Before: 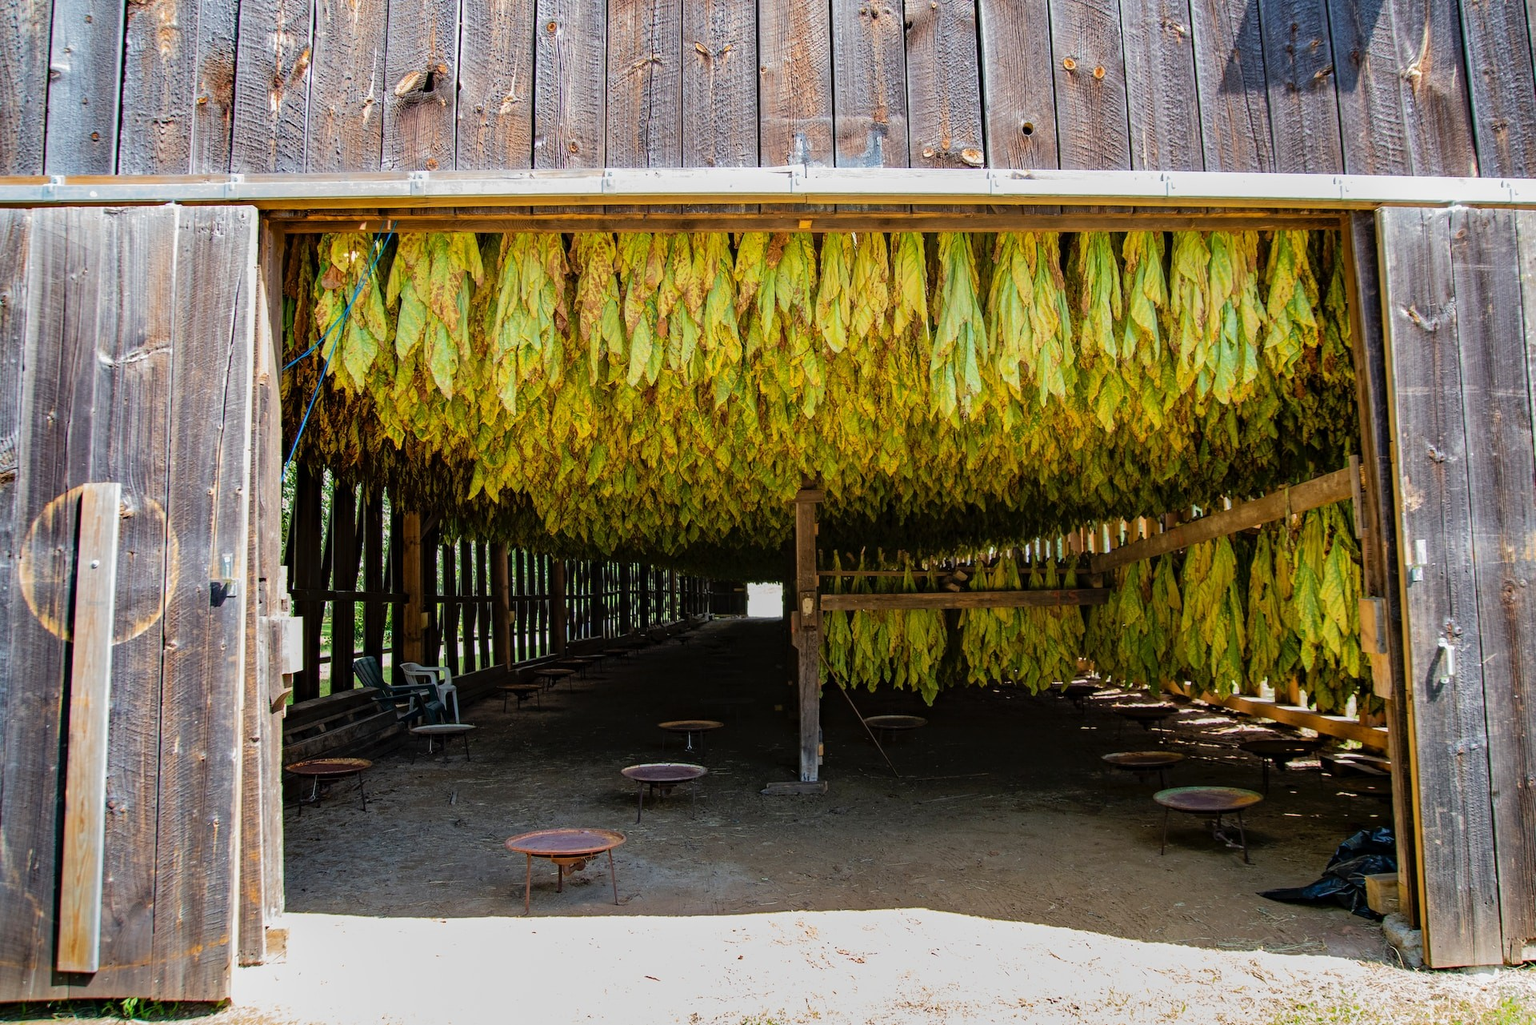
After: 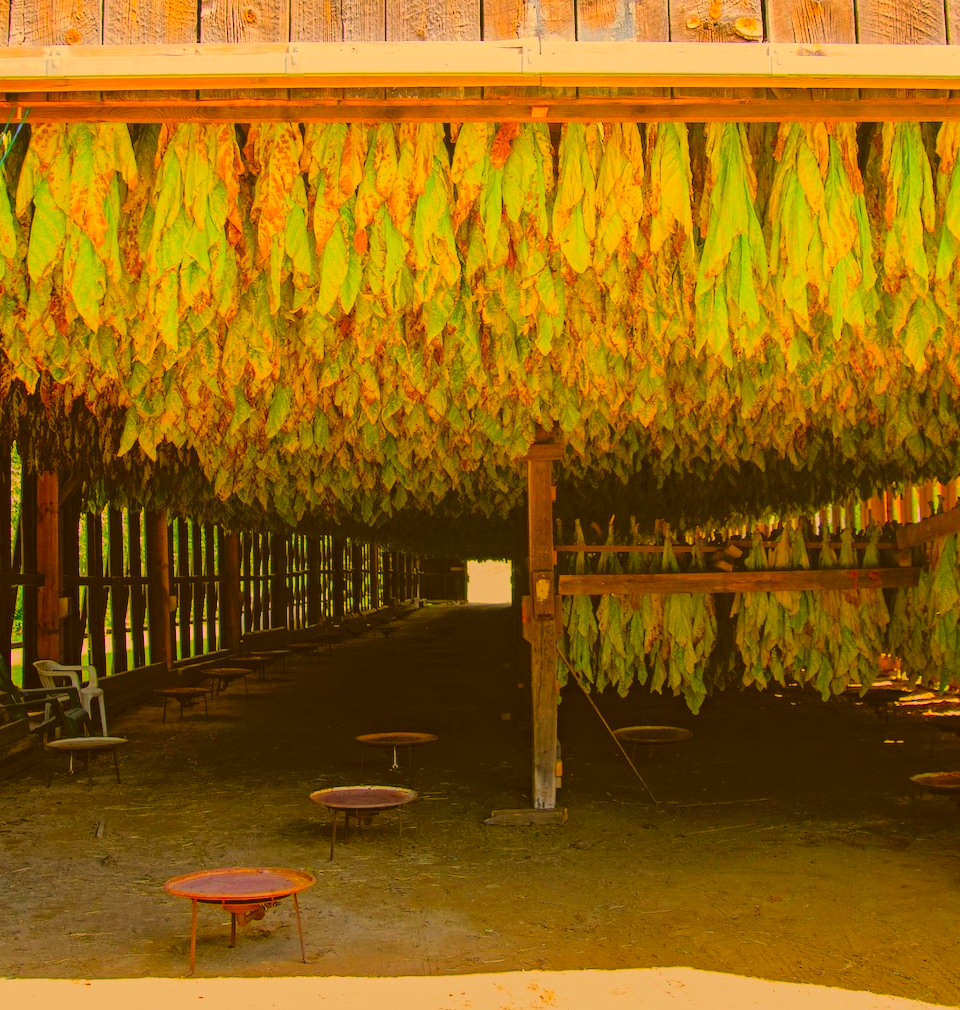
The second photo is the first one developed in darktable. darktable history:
local contrast: detail 72%
crop and rotate: angle 0.019°, left 24.328%, top 13.174%, right 25.632%, bottom 7.941%
color correction: highlights a* 10.57, highlights b* 30.1, shadows a* 2.6, shadows b* 16.99, saturation 1.75
contrast brightness saturation: contrast 0.138, brightness 0.213
